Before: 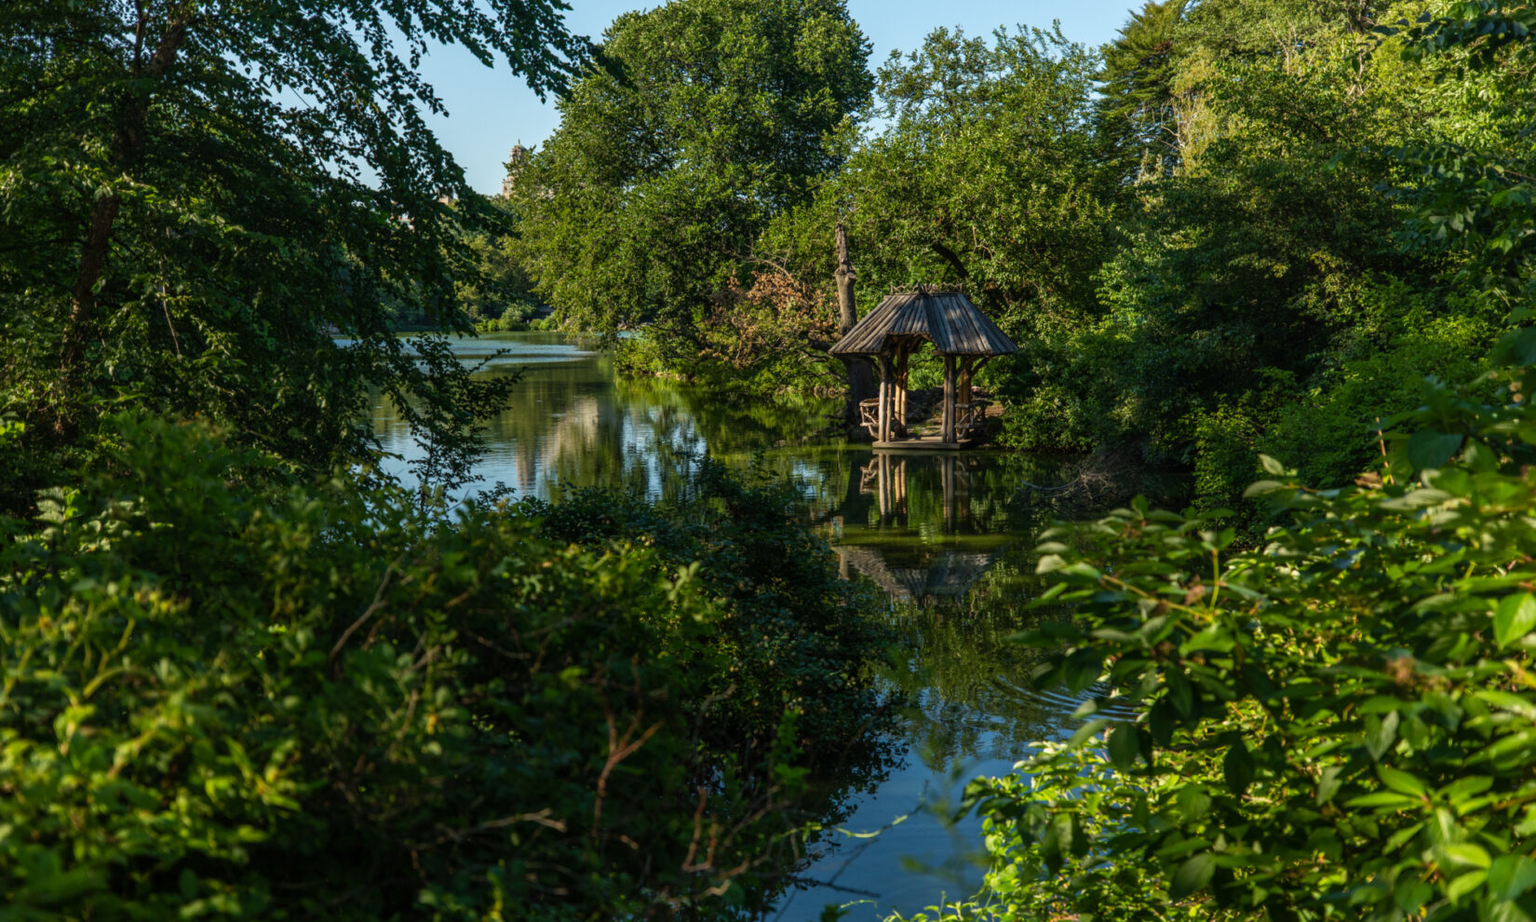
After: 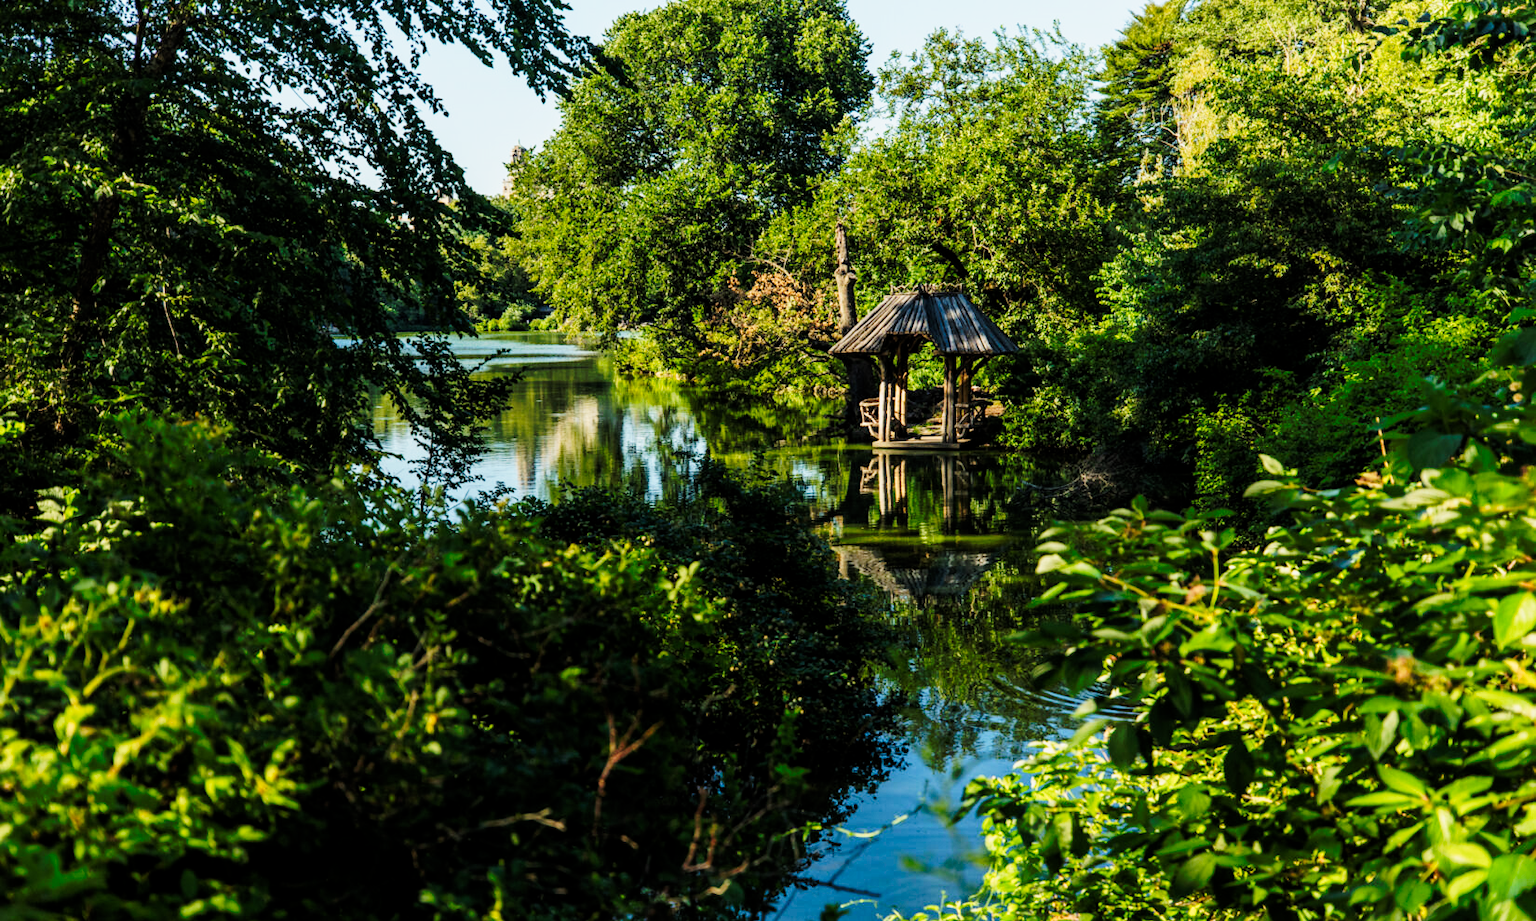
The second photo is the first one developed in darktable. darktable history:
tone curve: curves: ch0 [(0, 0) (0.003, 0.003) (0.011, 0.013) (0.025, 0.028) (0.044, 0.05) (0.069, 0.079) (0.1, 0.113) (0.136, 0.154) (0.177, 0.201) (0.224, 0.268) (0.277, 0.38) (0.335, 0.486) (0.399, 0.588) (0.468, 0.688) (0.543, 0.787) (0.623, 0.854) (0.709, 0.916) (0.801, 0.957) (0.898, 0.978) (1, 1)], preserve colors none
filmic rgb: middle gray luminance 18.42%, black relative exposure -9 EV, white relative exposure 3.75 EV, threshold 6 EV, target black luminance 0%, hardness 4.85, latitude 67.35%, contrast 0.955, highlights saturation mix 20%, shadows ↔ highlights balance 21.36%, add noise in highlights 0, preserve chrominance luminance Y, color science v3 (2019), use custom middle-gray values true, iterations of high-quality reconstruction 0, contrast in highlights soft, enable highlight reconstruction true
